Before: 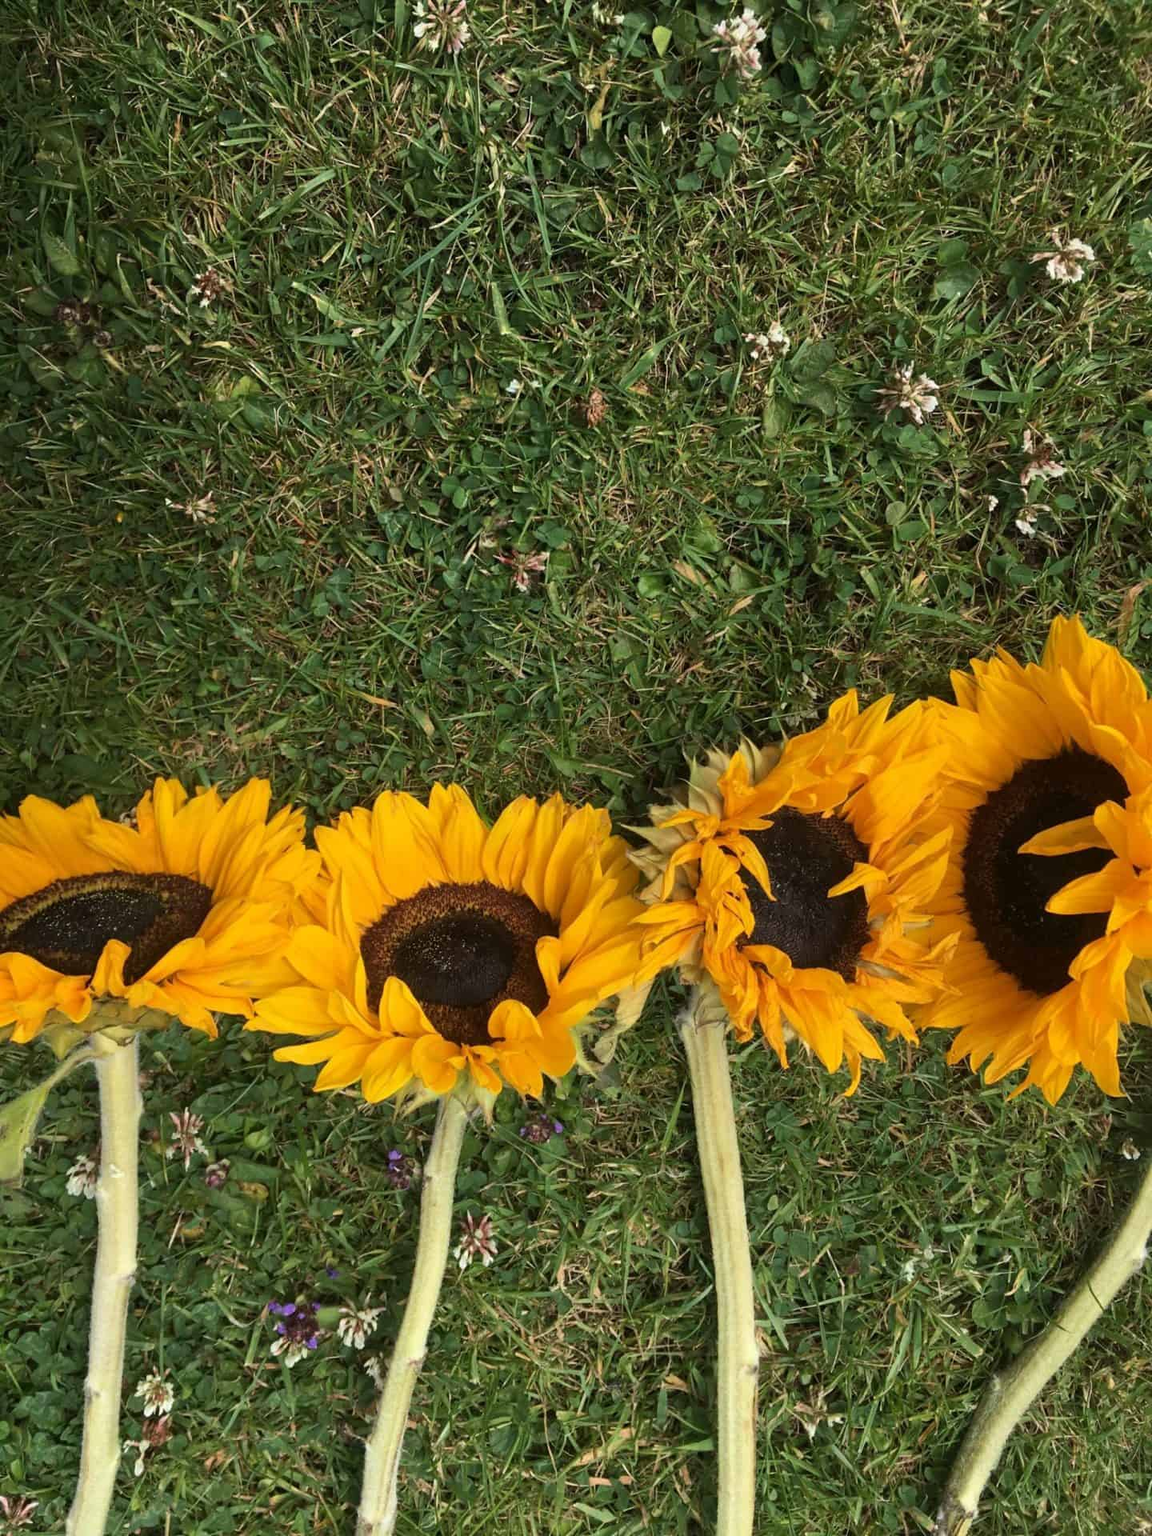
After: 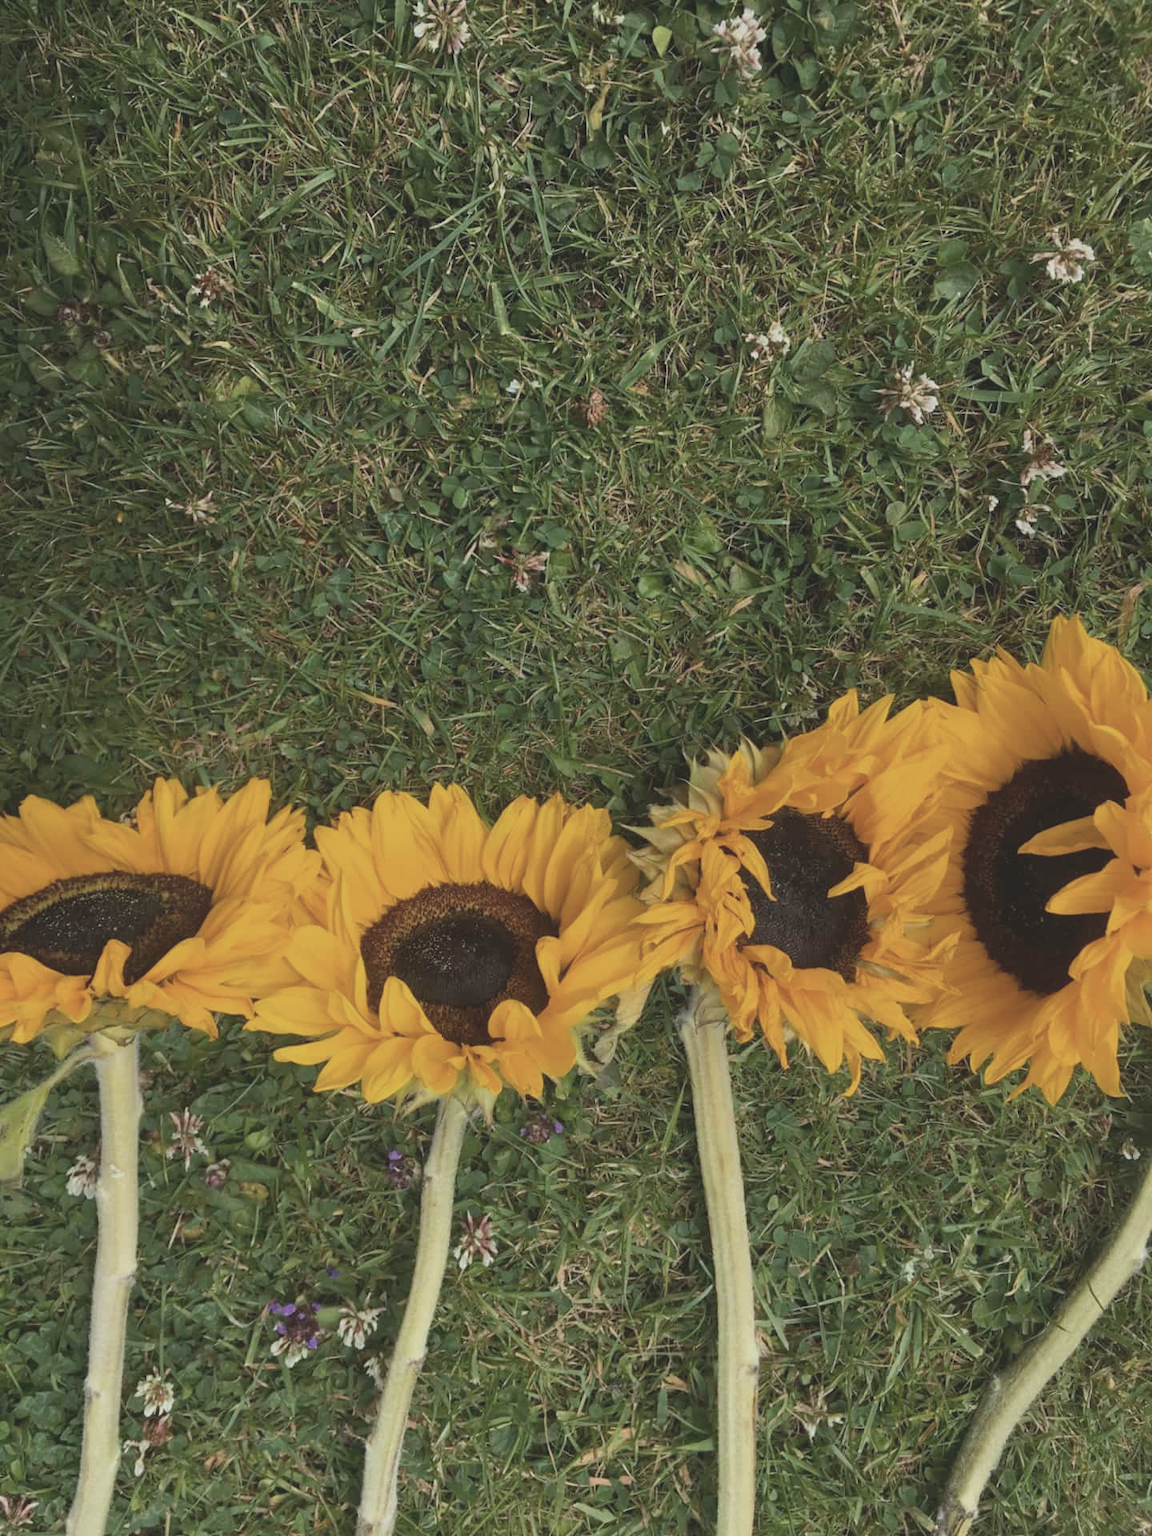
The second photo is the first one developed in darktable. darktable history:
contrast brightness saturation: contrast -0.258, saturation -0.444
color balance rgb: perceptual saturation grading › global saturation 24.989%
